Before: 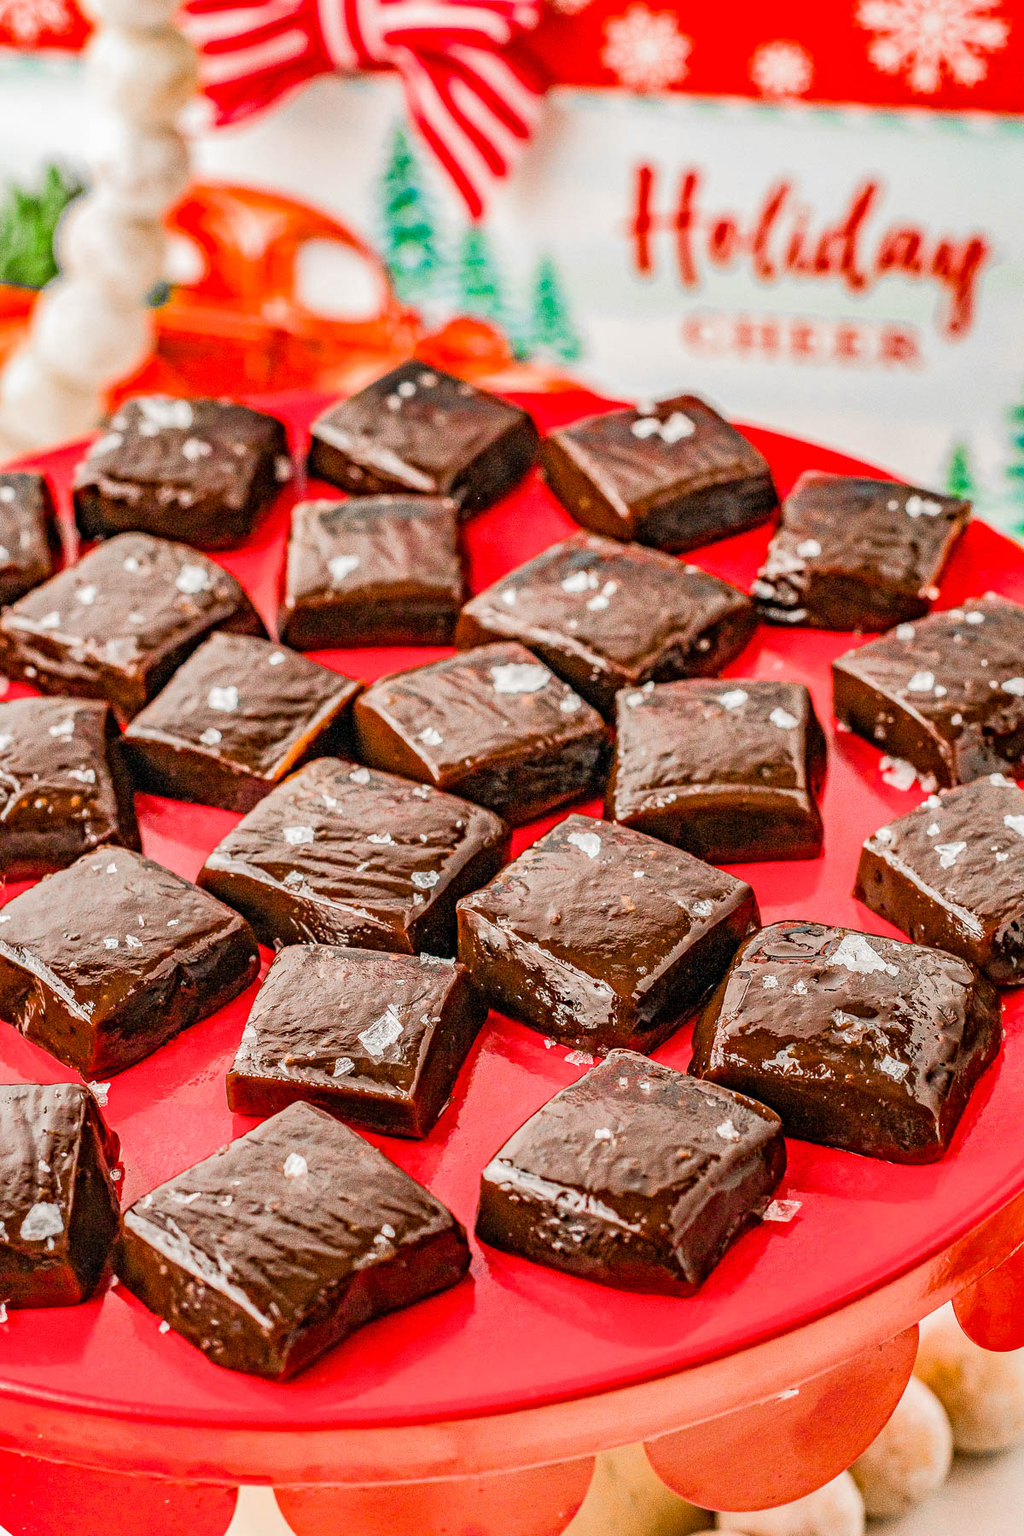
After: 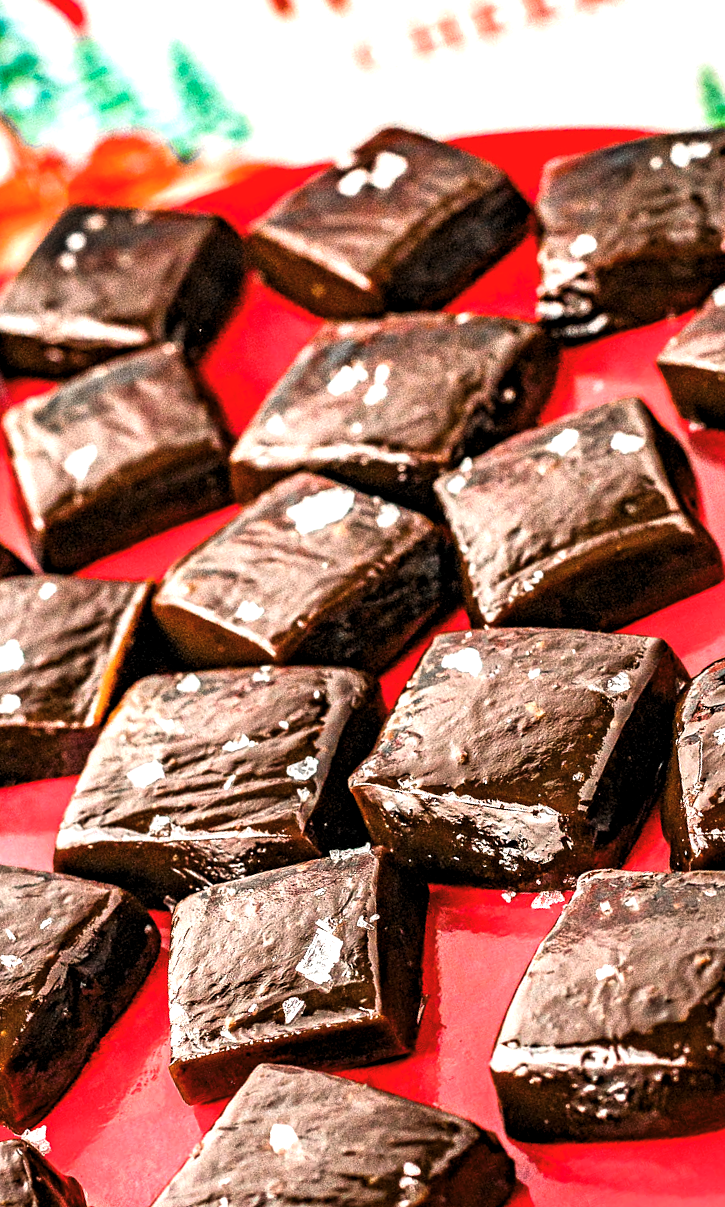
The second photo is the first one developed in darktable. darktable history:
color balance rgb: shadows lift › chroma 0.854%, shadows lift › hue 110.19°, perceptual saturation grading › global saturation 0.911%
crop and rotate: angle 21.15°, left 6.889%, right 3.956%, bottom 1.104%
levels: levels [0.044, 0.475, 0.791]
